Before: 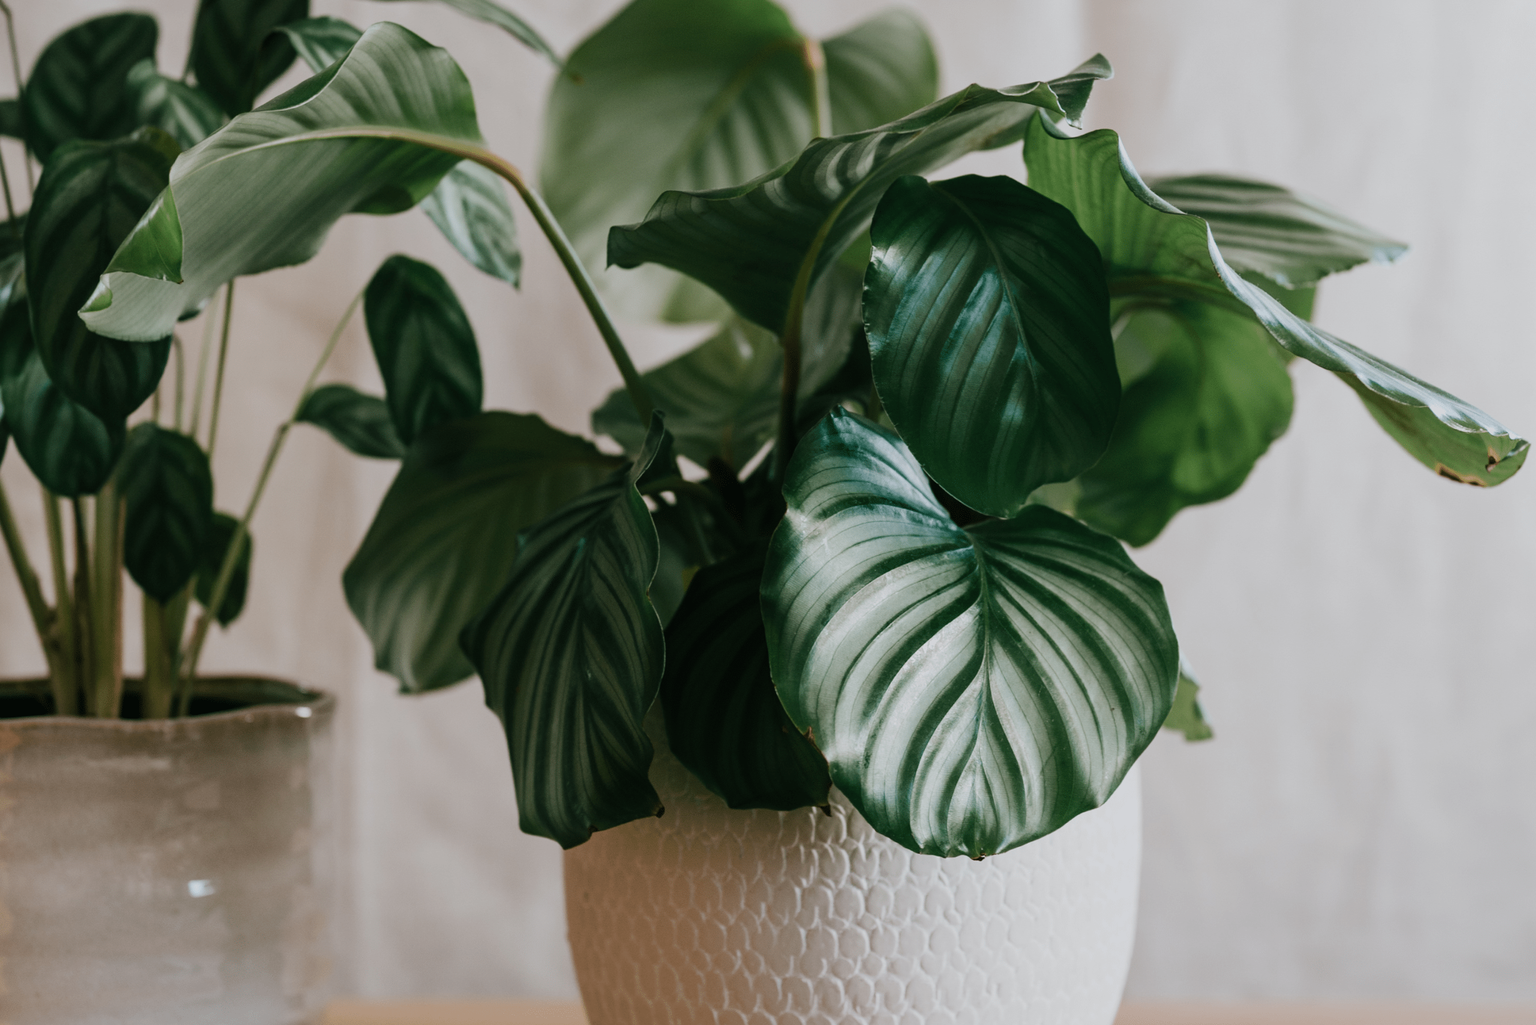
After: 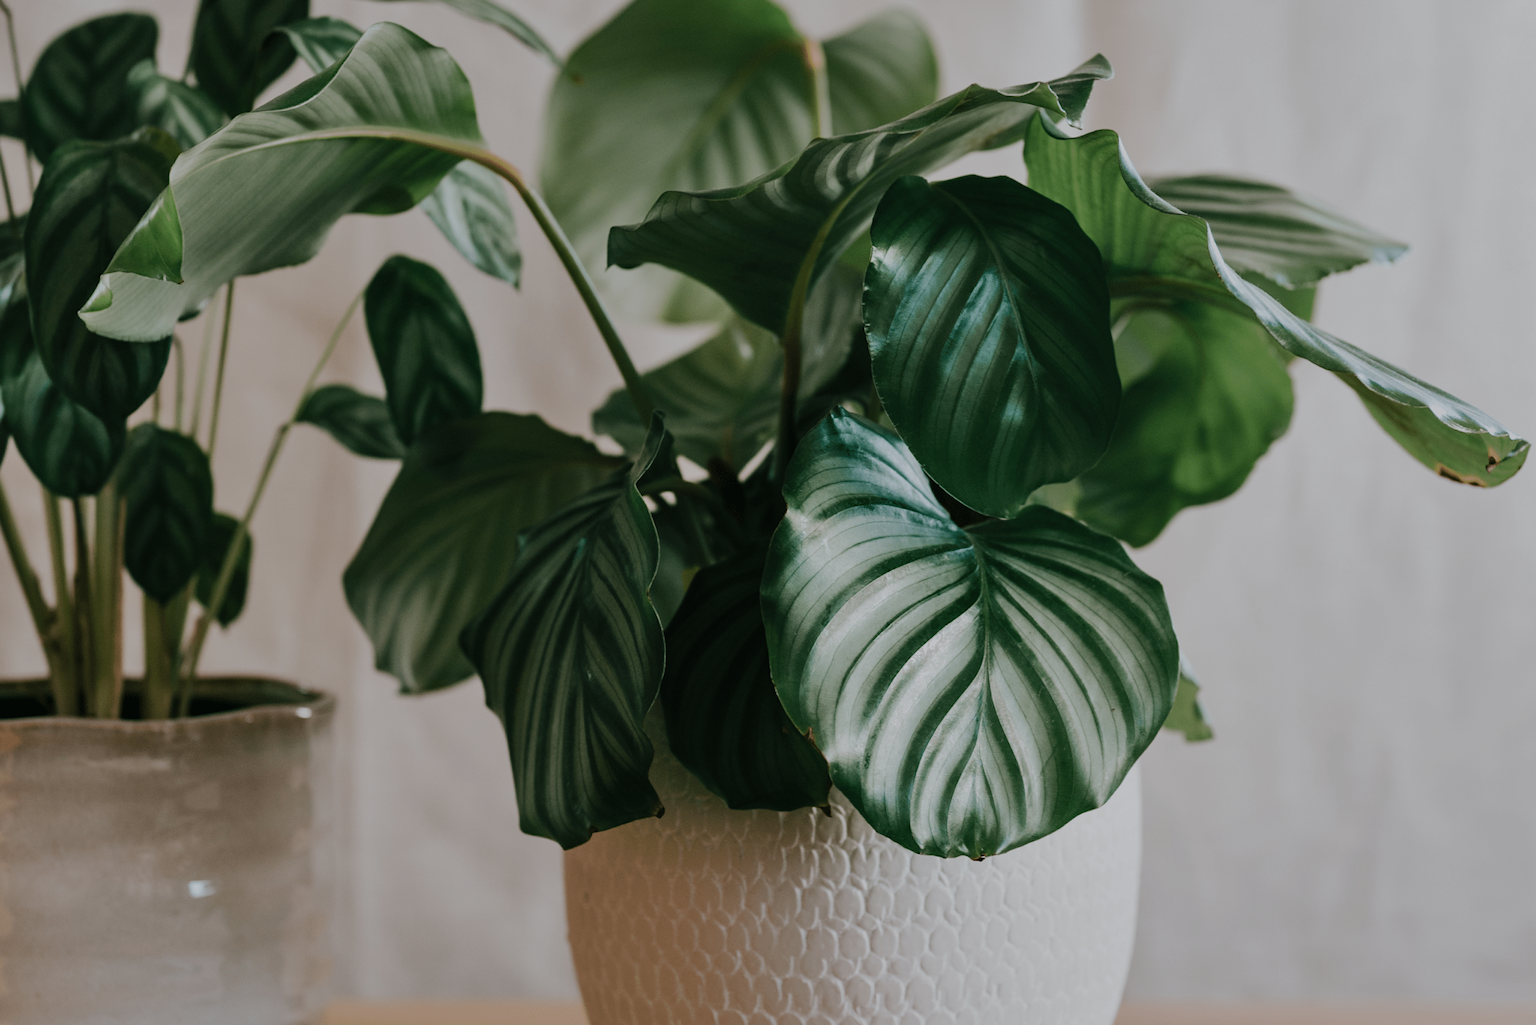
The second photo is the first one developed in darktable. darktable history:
rgb curve: curves: ch0 [(0, 0) (0.175, 0.154) (0.785, 0.663) (1, 1)]
shadows and highlights: shadows 32, highlights -32, soften with gaussian
